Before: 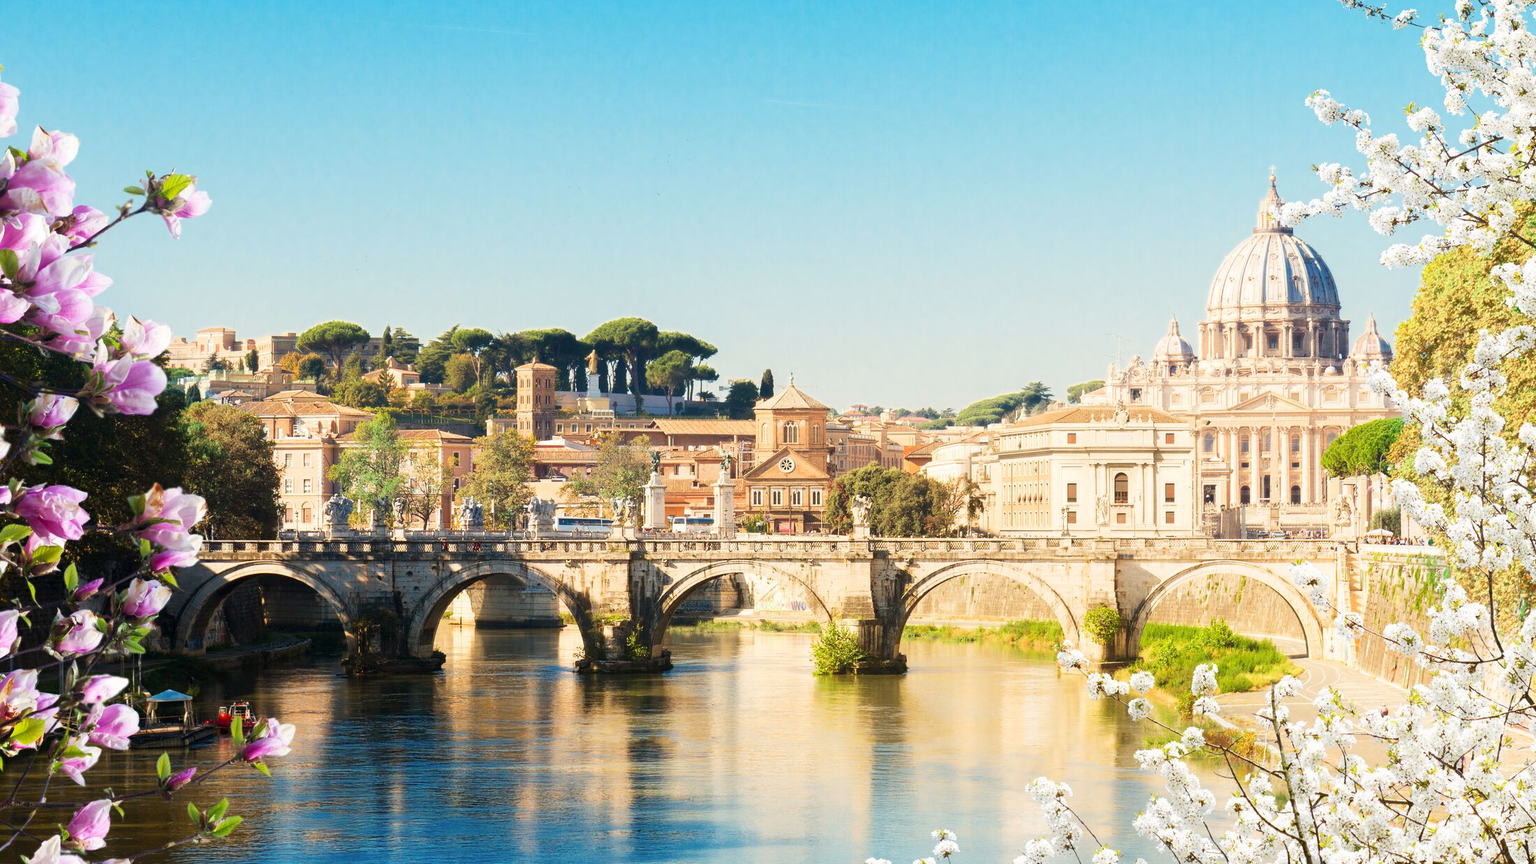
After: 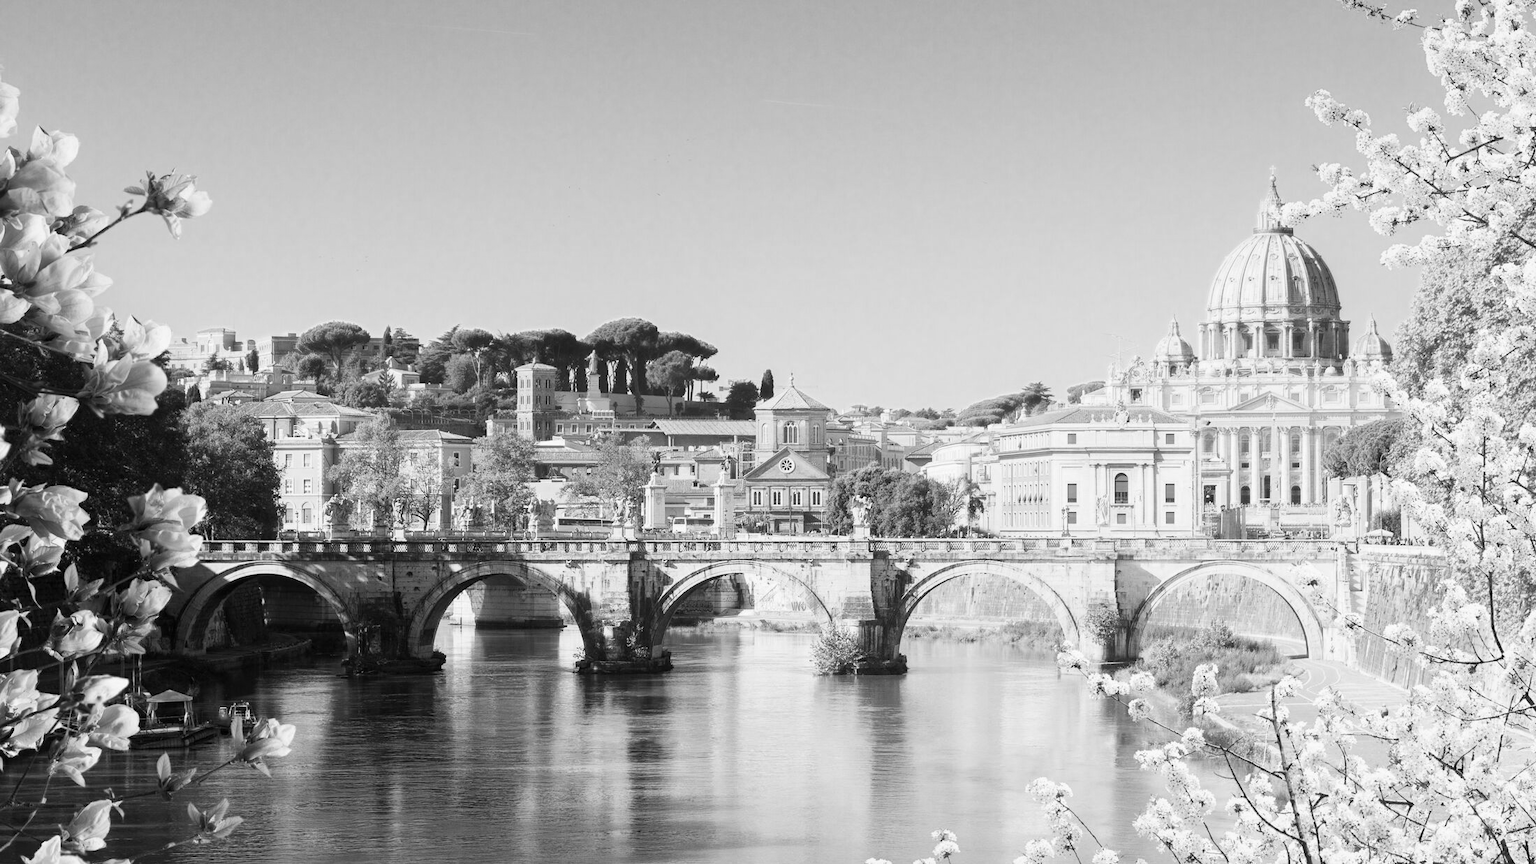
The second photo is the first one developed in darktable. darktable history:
white balance: red 0.954, blue 1.079
monochrome: a -6.99, b 35.61, size 1.4
